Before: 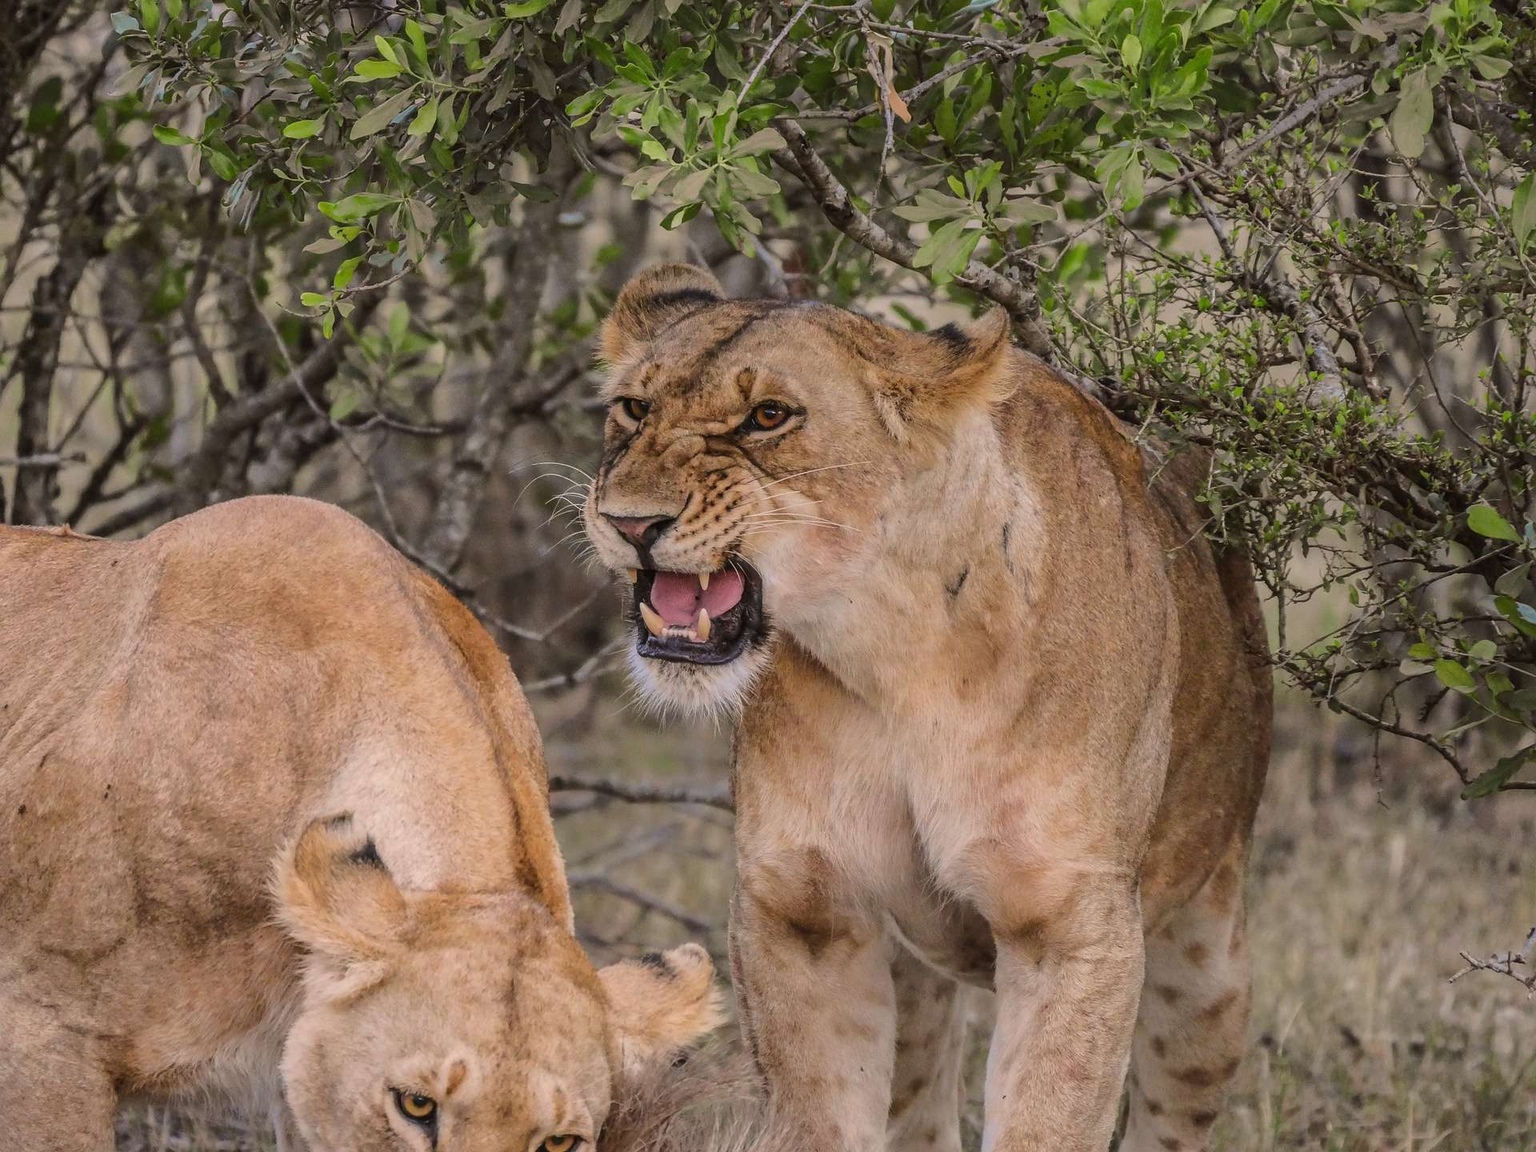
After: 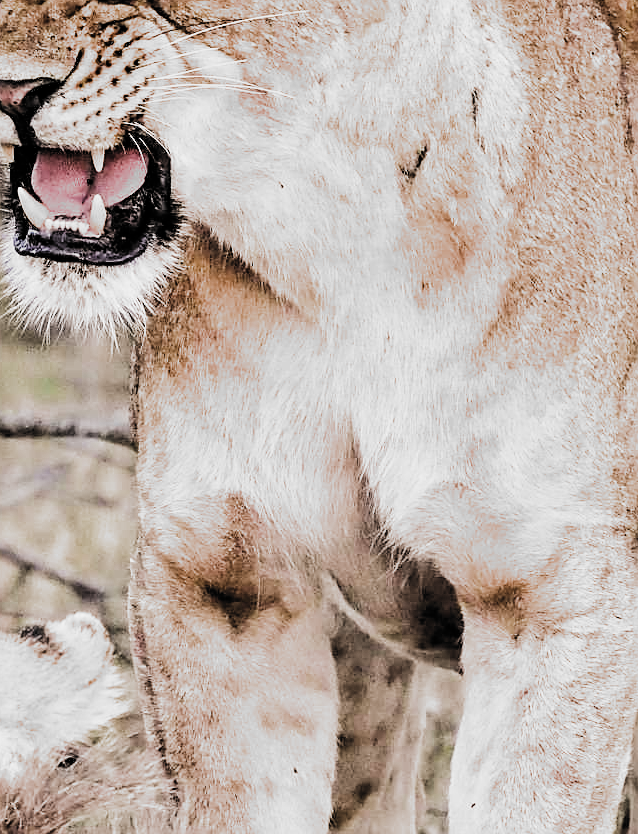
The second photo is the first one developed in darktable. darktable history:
filmic rgb: black relative exposure -5.07 EV, white relative exposure 3.96 EV, hardness 2.9, contrast 1.399, highlights saturation mix -30.4%, add noise in highlights 0.001, preserve chrominance max RGB, color science v3 (2019), use custom middle-gray values true, contrast in highlights soft
sharpen: on, module defaults
tone equalizer: -8 EV -0.722 EV, -7 EV -0.68 EV, -6 EV -0.607 EV, -5 EV -0.376 EV, -3 EV 0.405 EV, -2 EV 0.6 EV, -1 EV 0.687 EV, +0 EV 0.728 EV, edges refinement/feathering 500, mask exposure compensation -1.57 EV, preserve details no
exposure: exposure 0.601 EV, compensate highlight preservation false
crop: left 40.765%, top 39.326%, right 25.978%, bottom 2.69%
